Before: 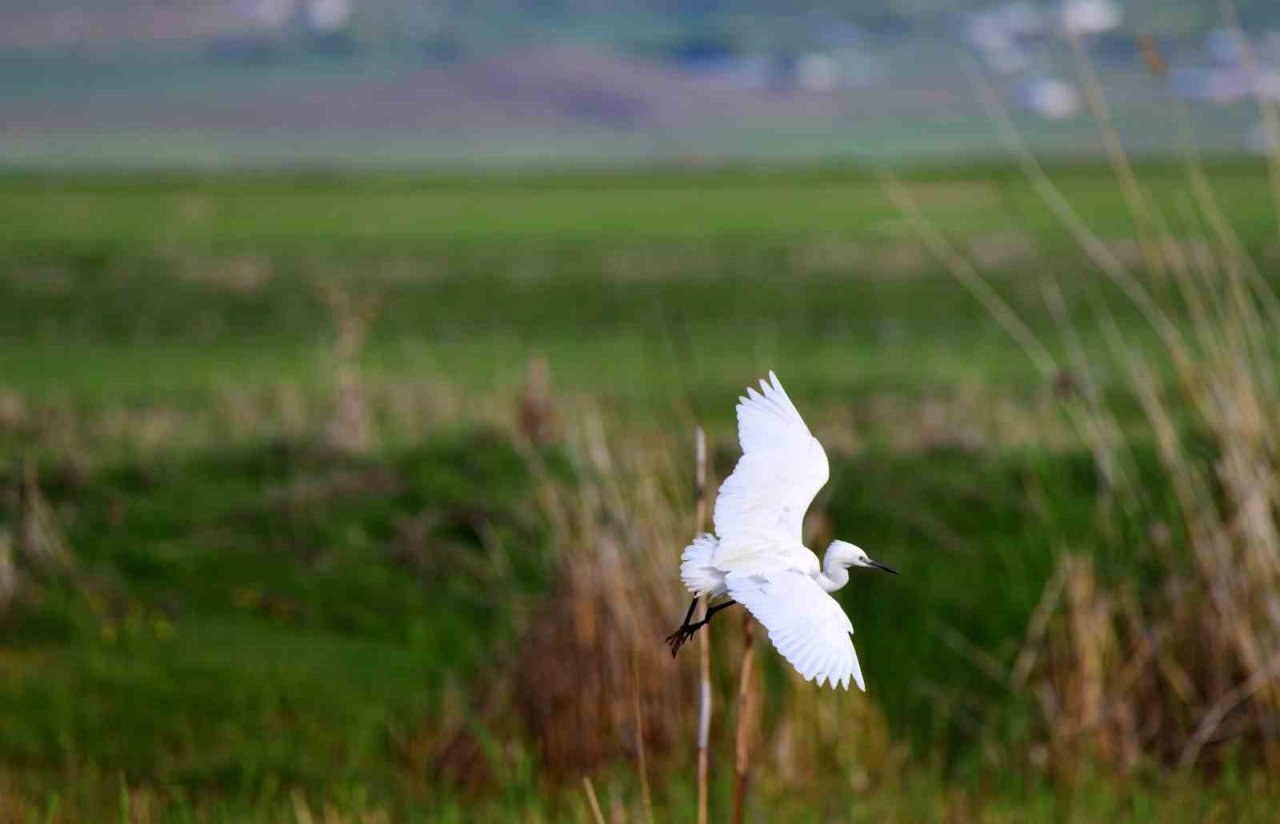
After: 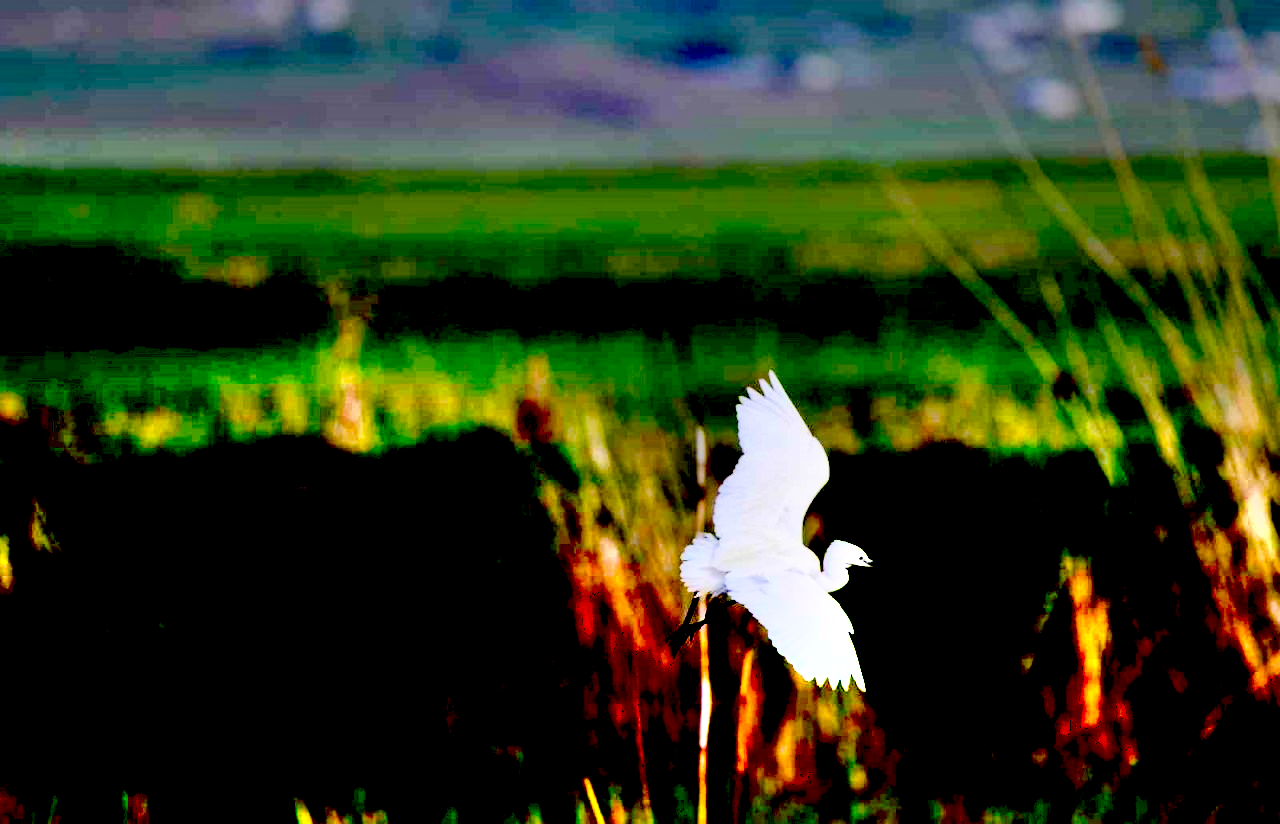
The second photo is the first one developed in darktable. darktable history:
exposure: black level correction 0.098, exposure -0.086 EV, compensate highlight preservation false
shadows and highlights: low approximation 0.01, soften with gaussian
